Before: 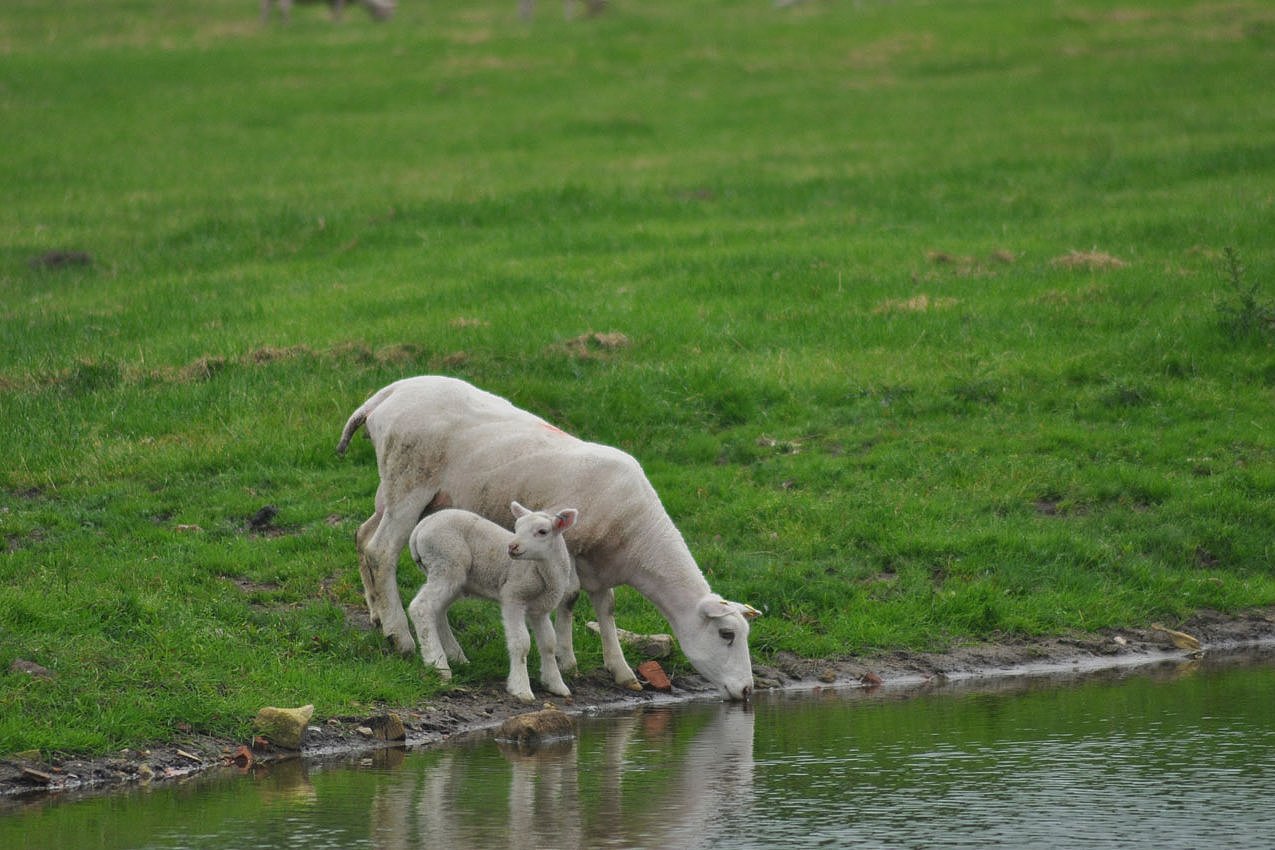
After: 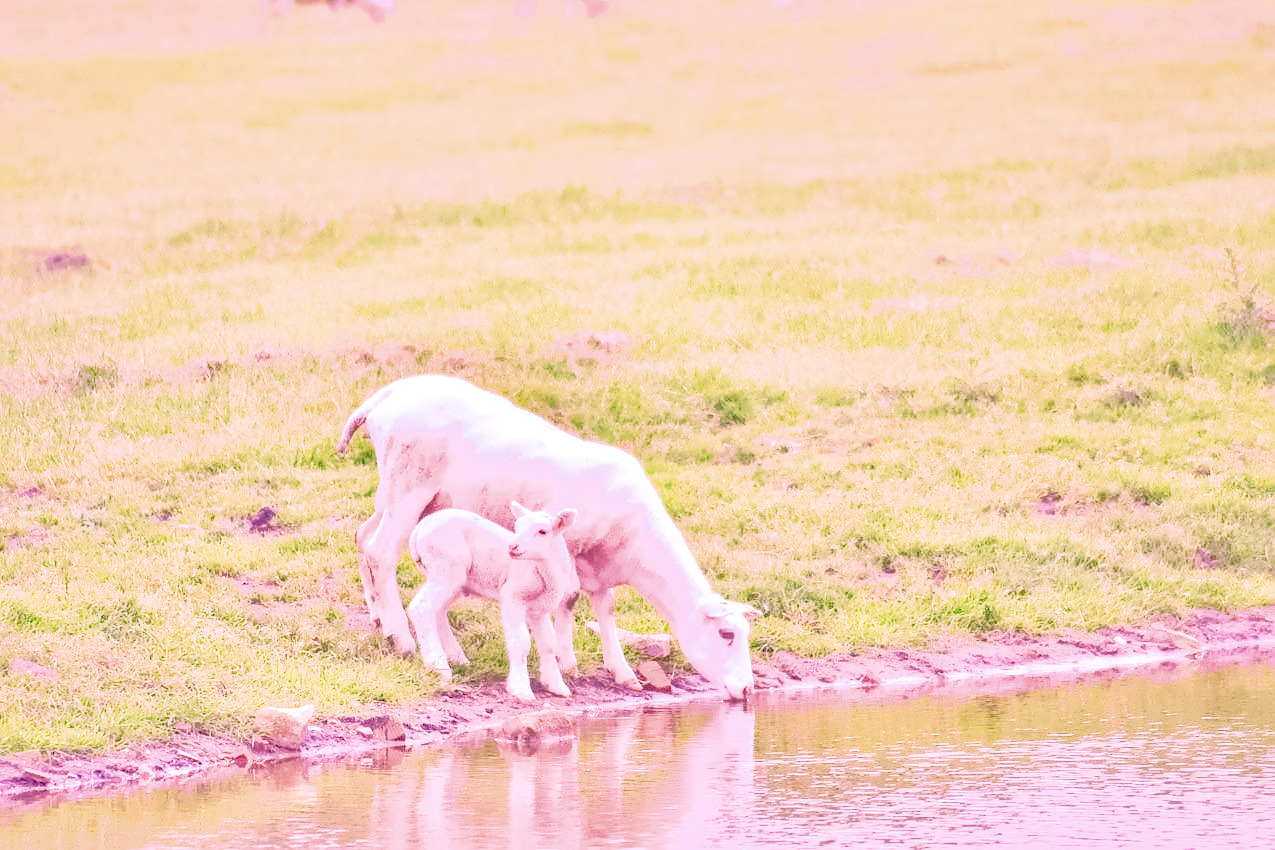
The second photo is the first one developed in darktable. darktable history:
local contrast: on, module defaults
color calibration: illuminant as shot in camera, x 0.358, y 0.373, temperature 4628.91 K
denoise (profiled): preserve shadows 1.52, scattering 0.002, a [-1, 0, 0], compensate highlight preservation false
filmic rgb: black relative exposure -7.65 EV, white relative exposure 4.56 EV, hardness 3.61, contrast 1.05
haze removal: compatibility mode true, adaptive false
highlight reconstruction: on, module defaults
hot pixels: on, module defaults
lens correction: scale 1, crop 1, focal 16, aperture 5.6, distance 1000, camera "Canon EOS RP", lens "Canon RF 16mm F2.8 STM"
shadows and highlights: on, module defaults
white balance: red 2.229, blue 1.46
velvia: on, module defaults
tone equalizer "contrast tone curve: soft": -8 EV -0.417 EV, -7 EV -0.389 EV, -6 EV -0.333 EV, -5 EV -0.222 EV, -3 EV 0.222 EV, -2 EV 0.333 EV, -1 EV 0.389 EV, +0 EV 0.417 EV, edges refinement/feathering 500, mask exposure compensation -1.57 EV, preserve details no
contrast equalizer "clarity": octaves 7, y [[0.6 ×6], [0.55 ×6], [0 ×6], [0 ×6], [0 ×6]]
color balance rgb "basic colorfulness: vibrant colors": perceptual saturation grading › global saturation 20%, perceptual saturation grading › highlights -25%, perceptual saturation grading › shadows 50%
exposure: black level correction 0, exposure 1.625 EV, compensate exposure bias true, compensate highlight preservation false
